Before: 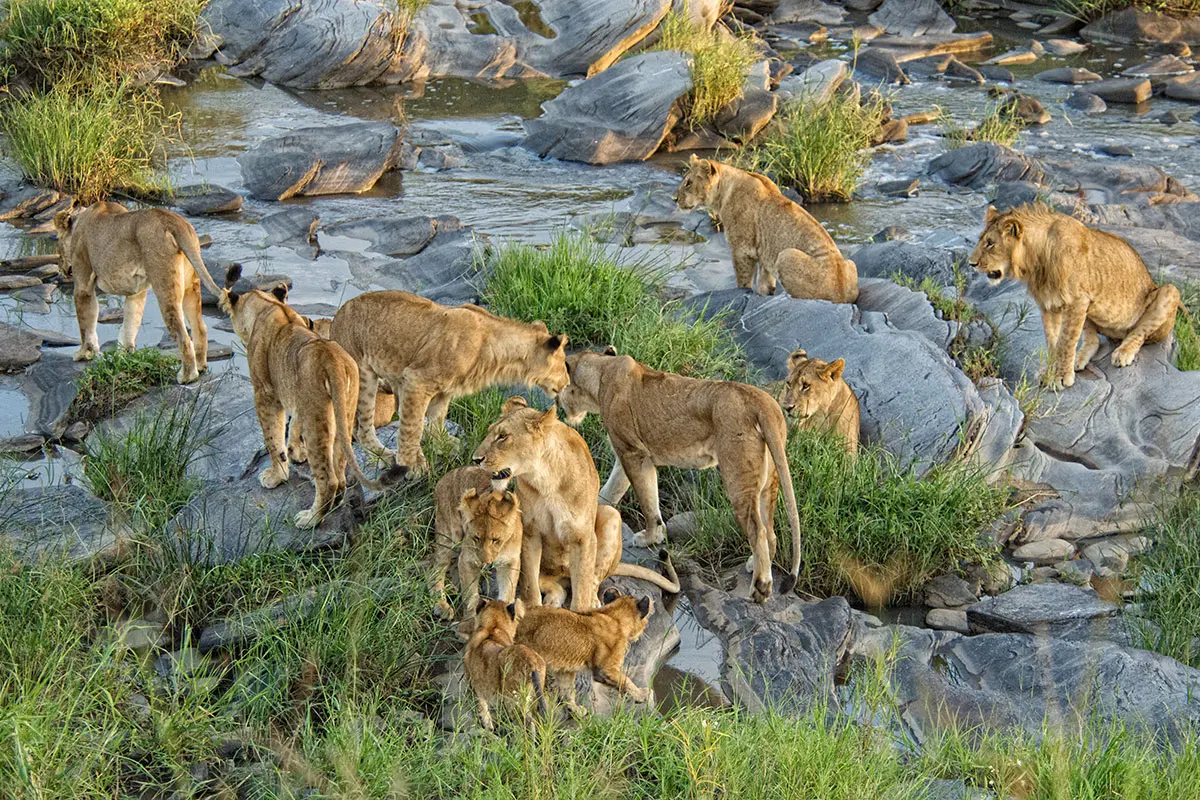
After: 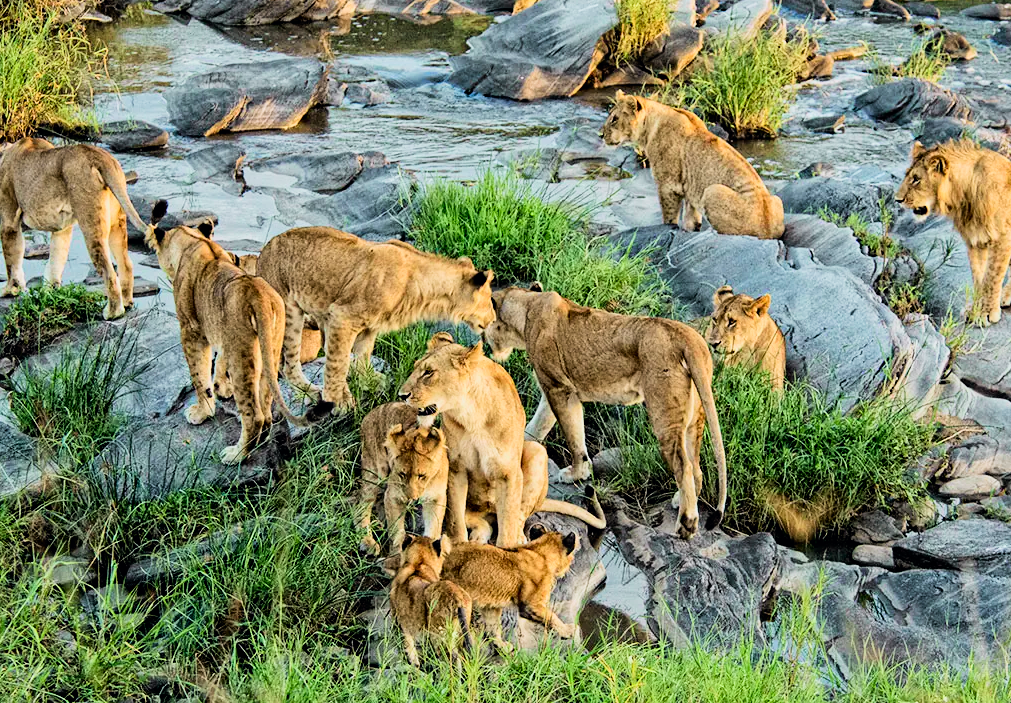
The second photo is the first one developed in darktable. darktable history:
filmic rgb: black relative exposure -5.03 EV, white relative exposure 3.96 EV, hardness 2.9, contrast 1.296, highlights saturation mix -30.13%
tone curve: curves: ch0 [(0, 0) (0.051, 0.03) (0.096, 0.071) (0.243, 0.246) (0.461, 0.515) (0.605, 0.692) (0.761, 0.85) (0.881, 0.933) (1, 0.984)]; ch1 [(0, 0) (0.1, 0.038) (0.318, 0.243) (0.431, 0.384) (0.488, 0.475) (0.499, 0.499) (0.534, 0.546) (0.567, 0.592) (0.601, 0.632) (0.734, 0.809) (1, 1)]; ch2 [(0, 0) (0.297, 0.257) (0.414, 0.379) (0.453, 0.45) (0.479, 0.483) (0.504, 0.499) (0.52, 0.519) (0.541, 0.554) (0.614, 0.652) (0.817, 0.874) (1, 1)], color space Lab, independent channels, preserve colors none
crop: left 6.172%, top 8.062%, right 9.547%, bottom 3.97%
